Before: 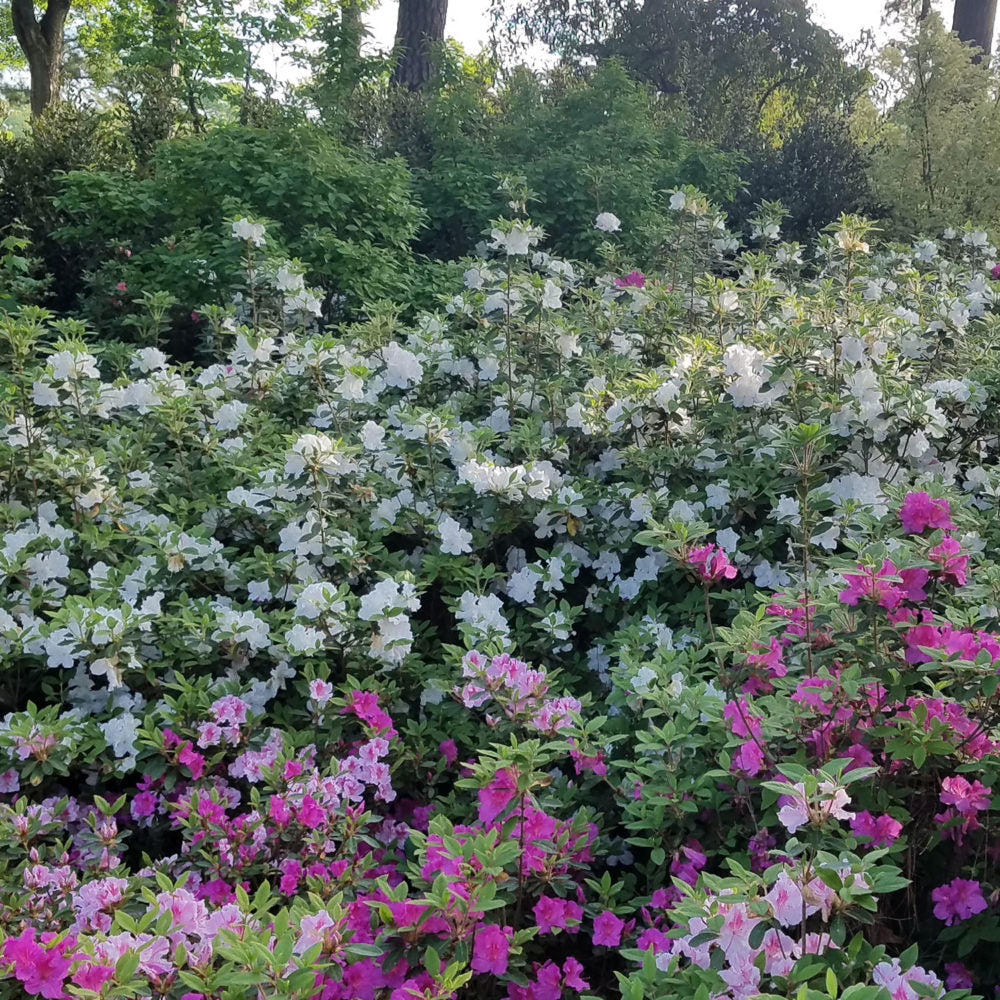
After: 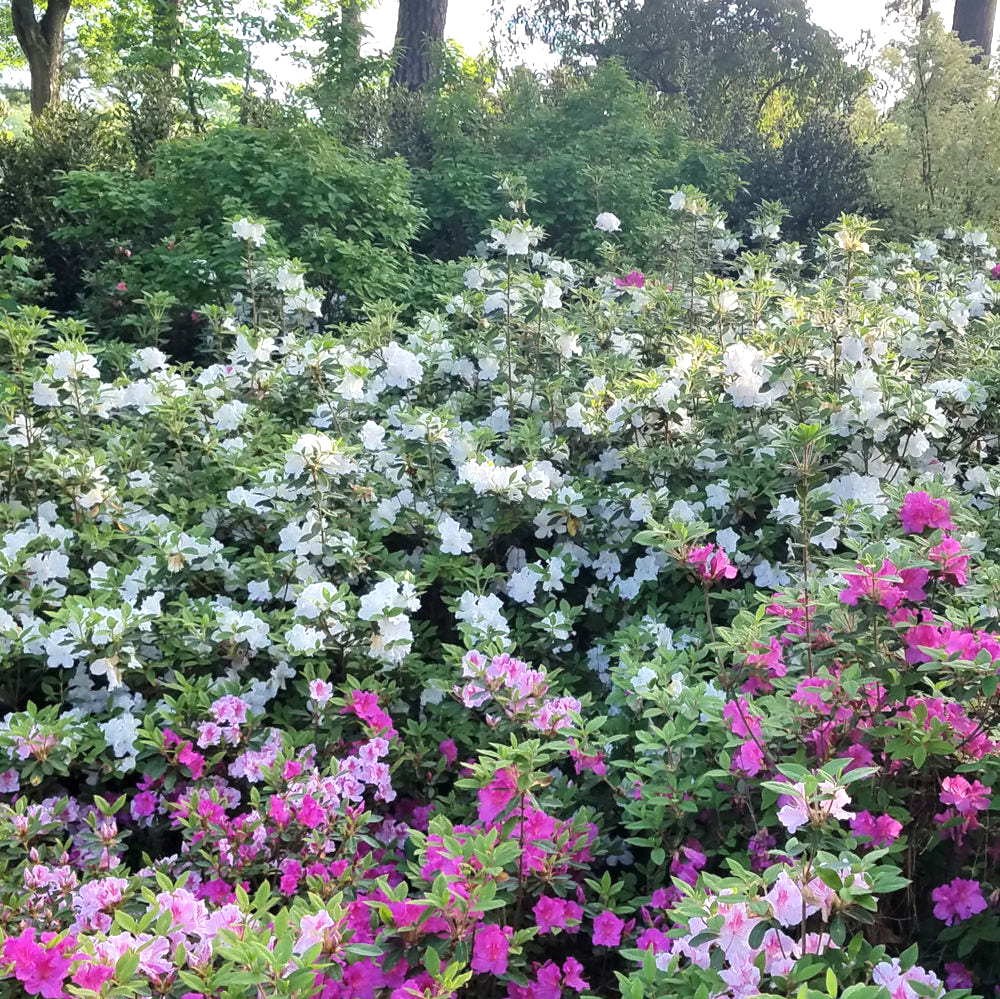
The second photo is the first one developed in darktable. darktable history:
crop: bottom 0.071%
exposure: black level correction 0, exposure 0.7 EV, compensate exposure bias true, compensate highlight preservation false
